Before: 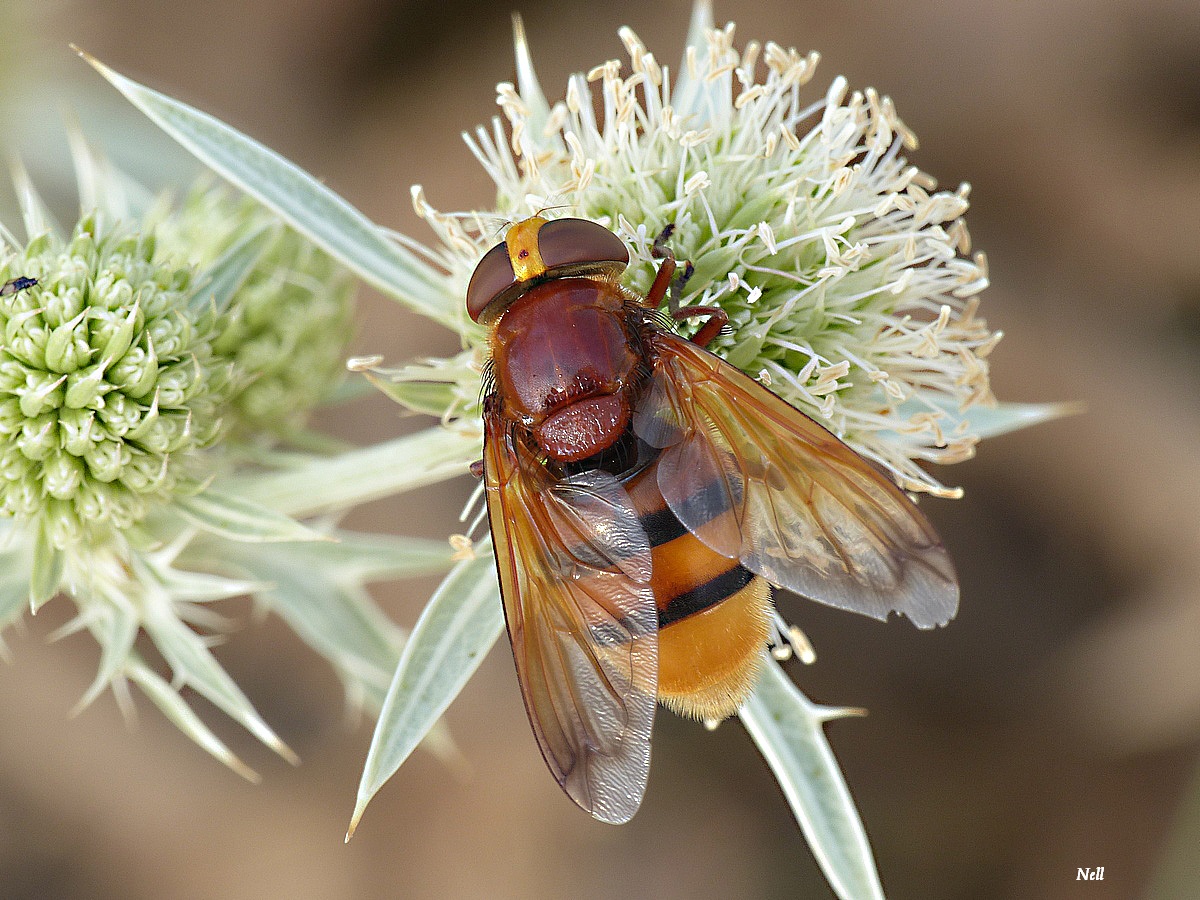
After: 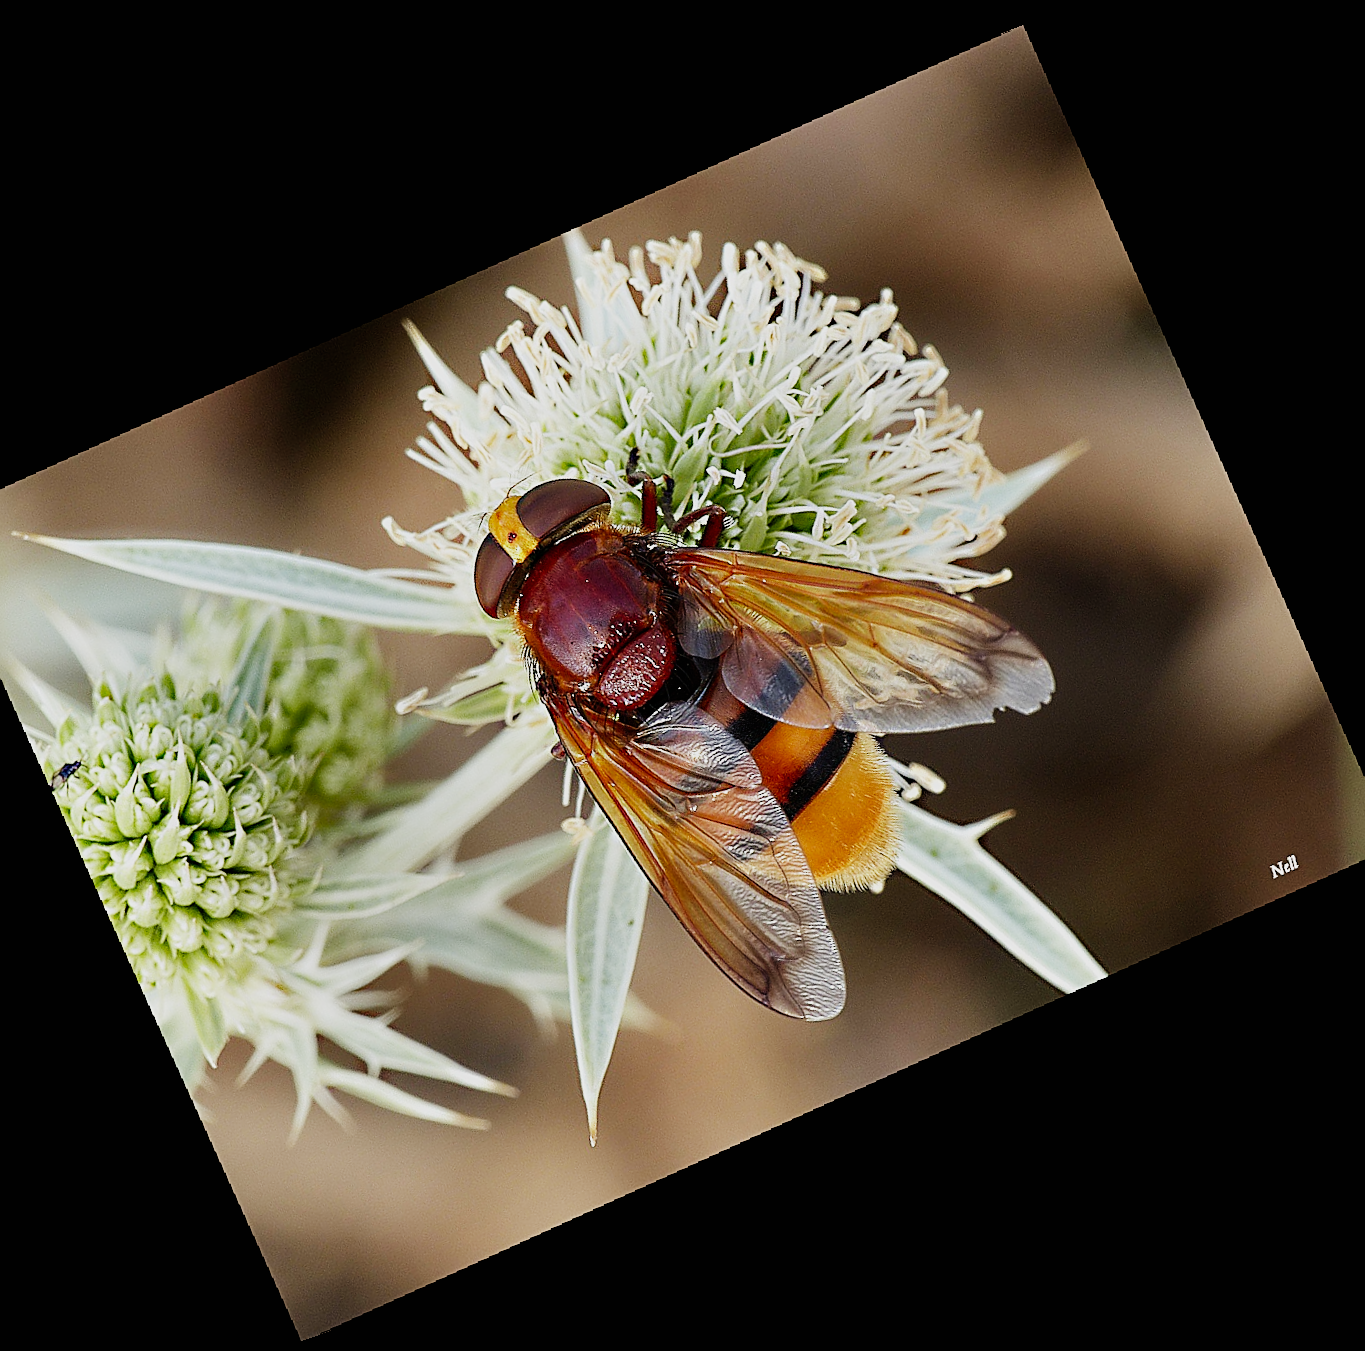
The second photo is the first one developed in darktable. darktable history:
shadows and highlights: shadows 19.13, highlights -83.41, soften with gaussian
crop and rotate: angle 19.43°, left 6.812%, right 4.125%, bottom 1.087%
sharpen: on, module defaults
sigmoid: contrast 1.81, skew -0.21, preserve hue 0%, red attenuation 0.1, red rotation 0.035, green attenuation 0.1, green rotation -0.017, blue attenuation 0.15, blue rotation -0.052, base primaries Rec2020
rotate and perspective: rotation -4.98°, automatic cropping off
